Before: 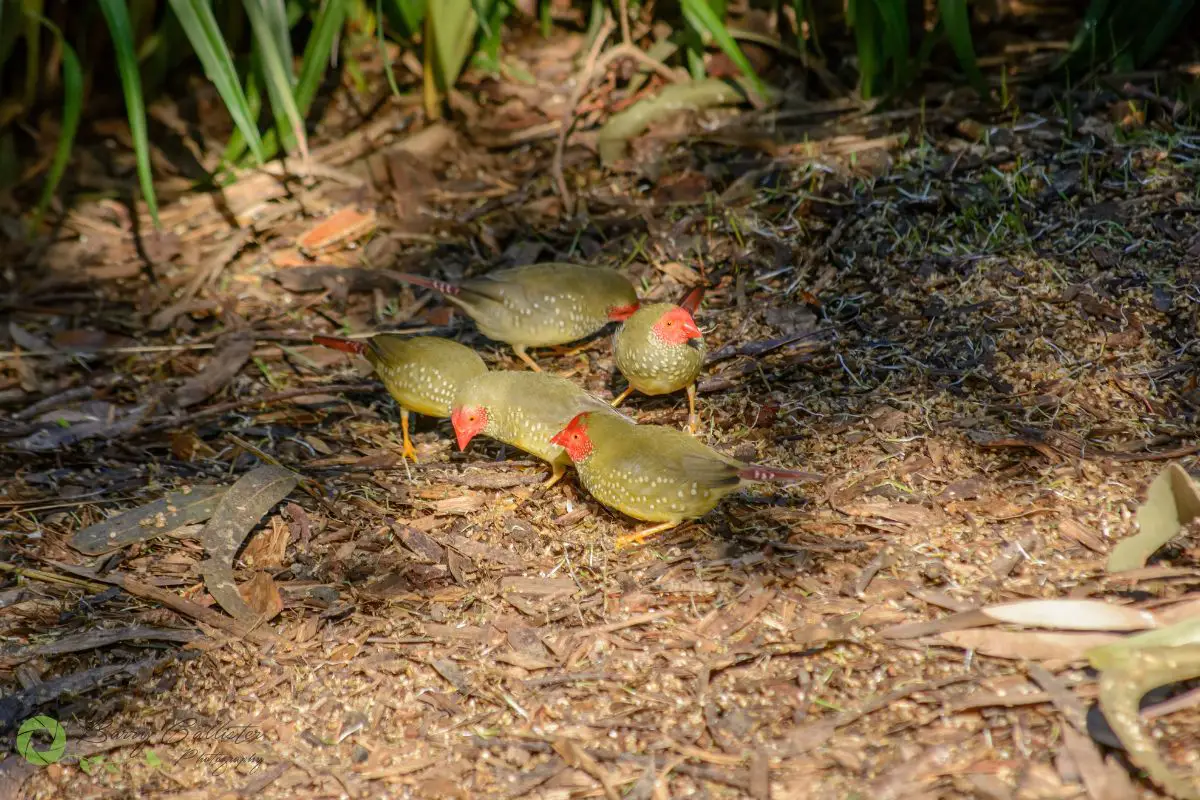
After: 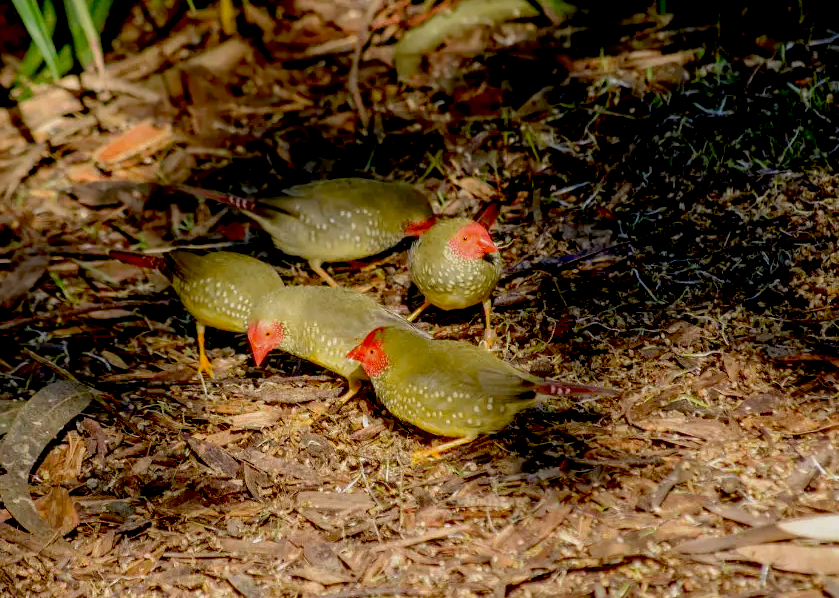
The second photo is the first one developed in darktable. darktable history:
exposure: black level correction 0.046, exposure -0.228 EV, compensate highlight preservation false
crop and rotate: left 17.046%, top 10.659%, right 12.989%, bottom 14.553%
